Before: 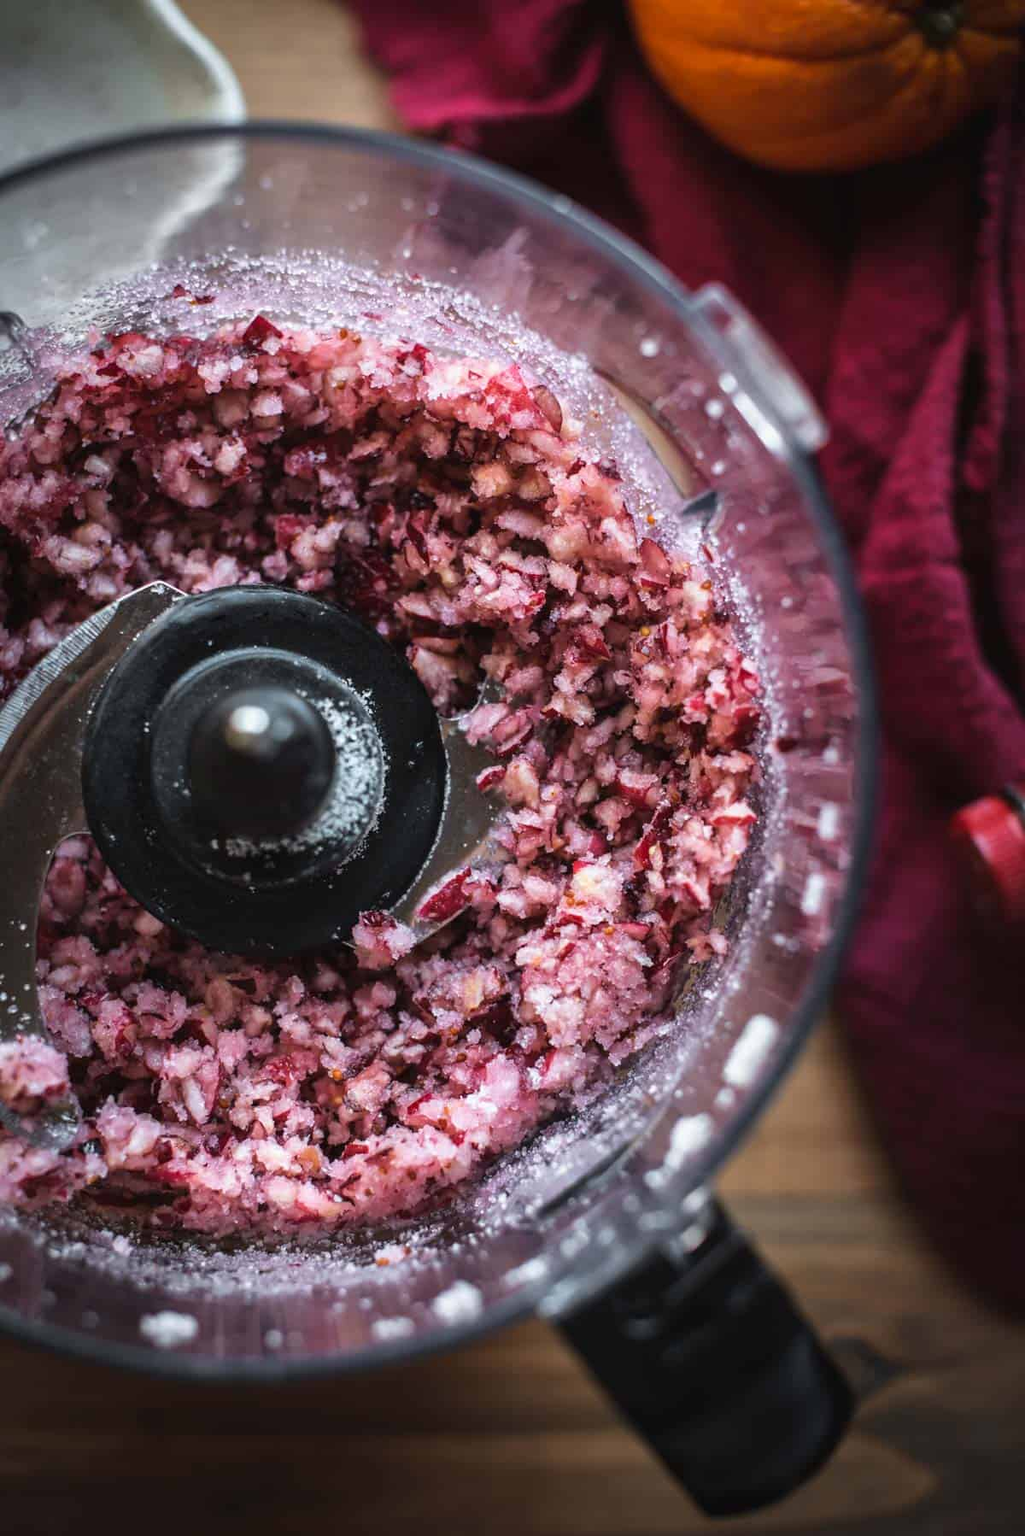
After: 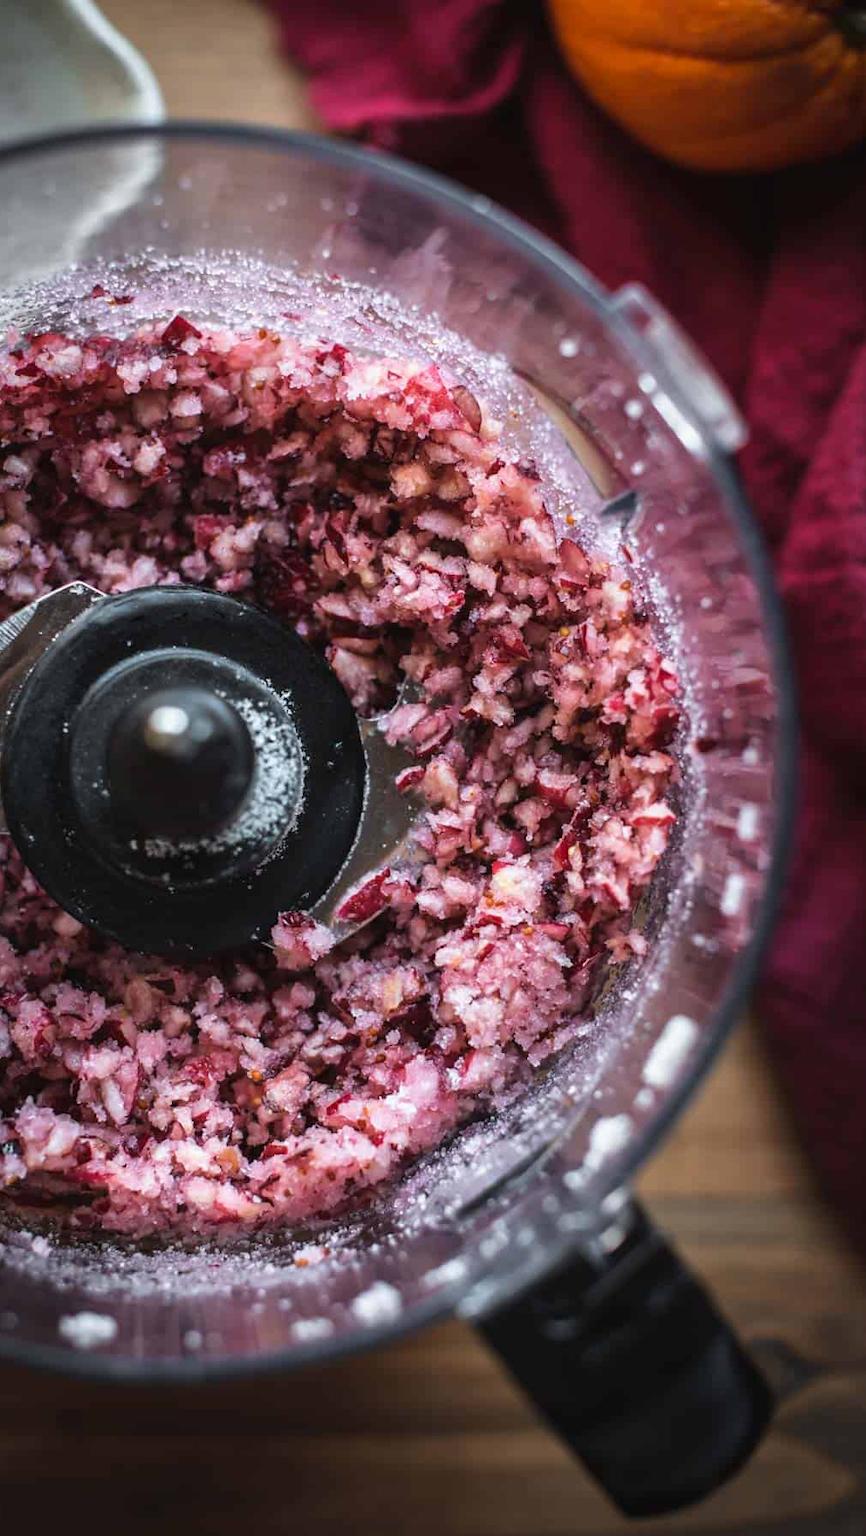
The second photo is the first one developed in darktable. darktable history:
crop: left 7.983%, right 7.513%
